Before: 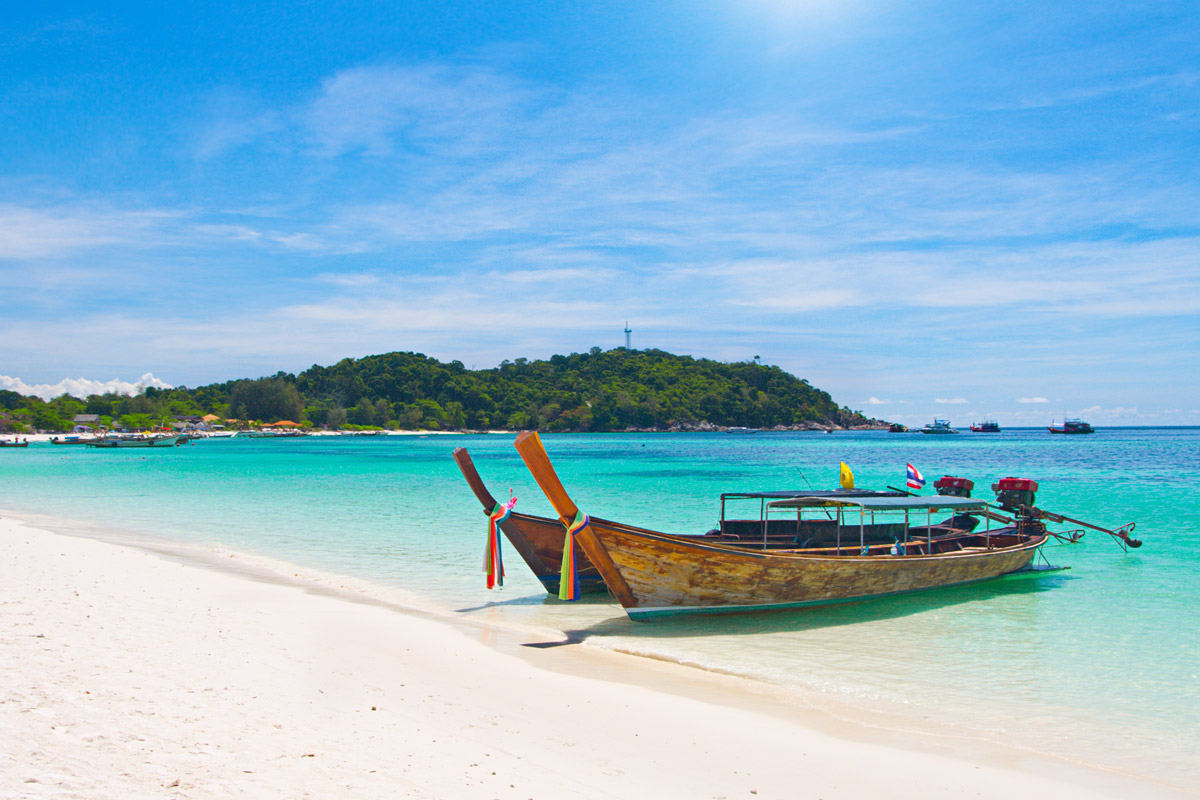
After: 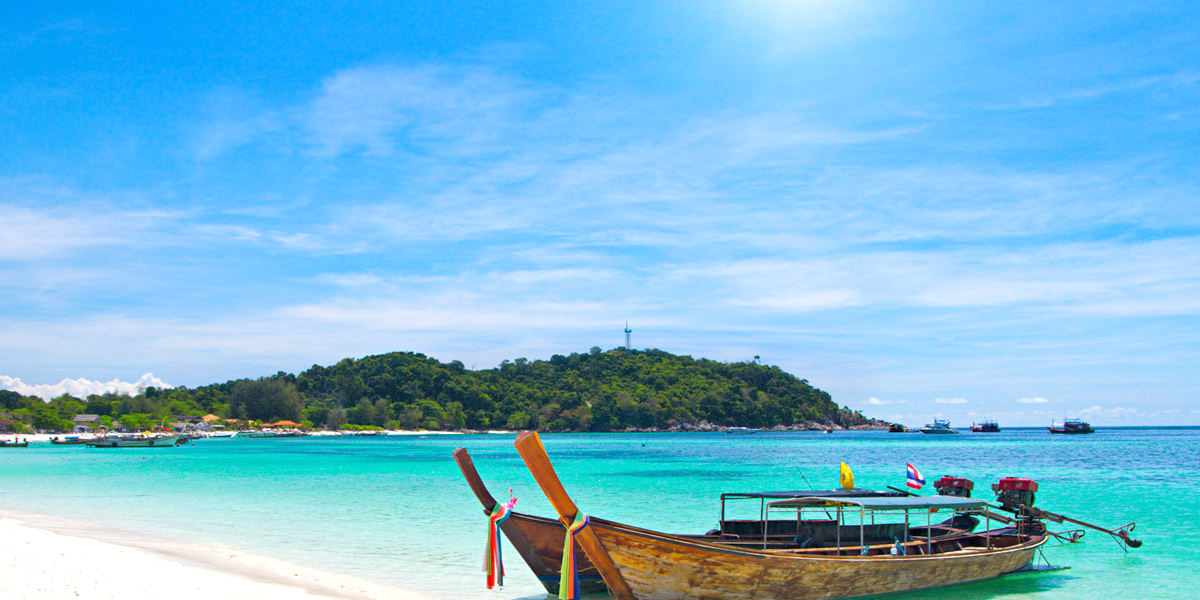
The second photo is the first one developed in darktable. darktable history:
crop: bottom 24.967%
rgb levels: levels [[0.01, 0.419, 0.839], [0, 0.5, 1], [0, 0.5, 1]]
sharpen: radius 2.883, amount 0.868, threshold 47.523
